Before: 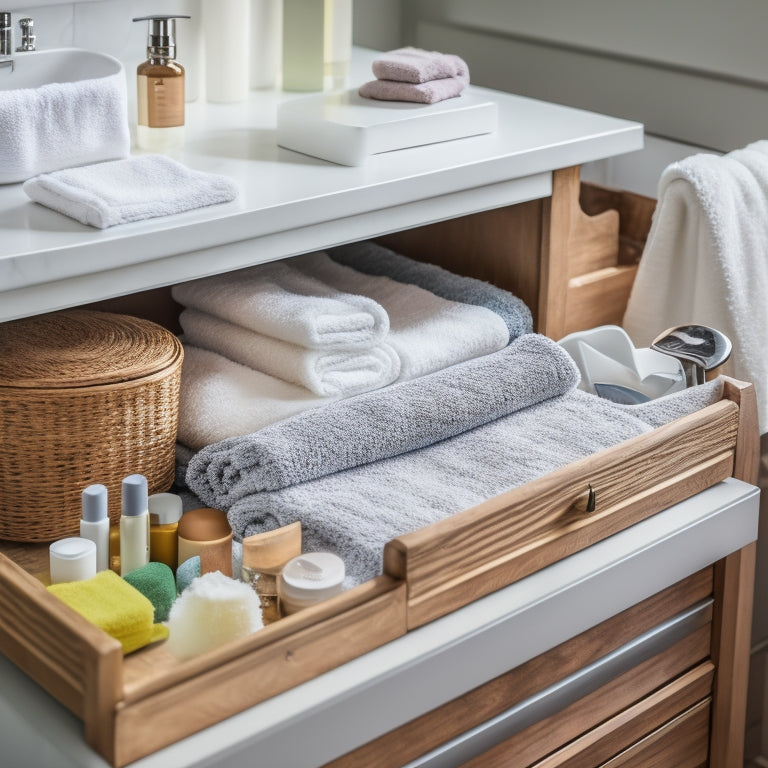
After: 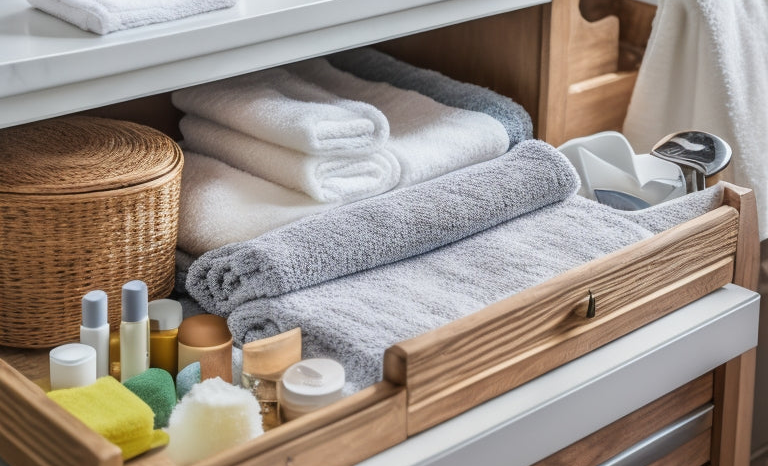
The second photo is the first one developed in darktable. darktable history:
crop and rotate: top 25.371%, bottom 13.932%
